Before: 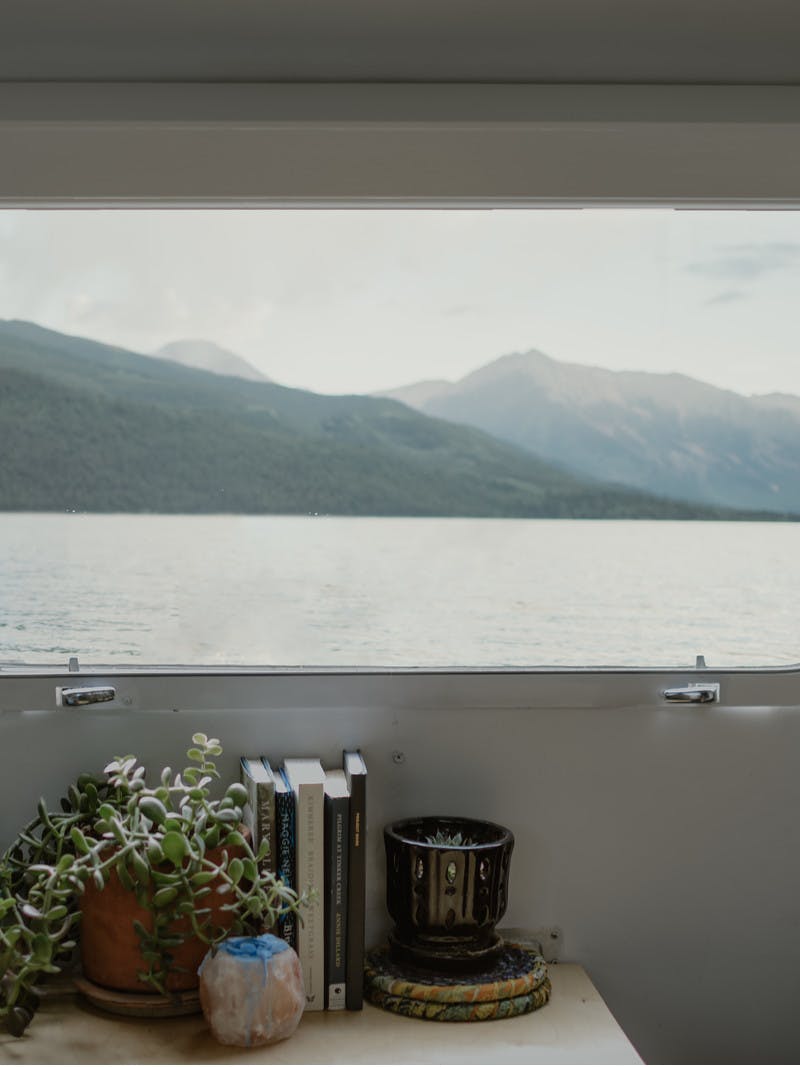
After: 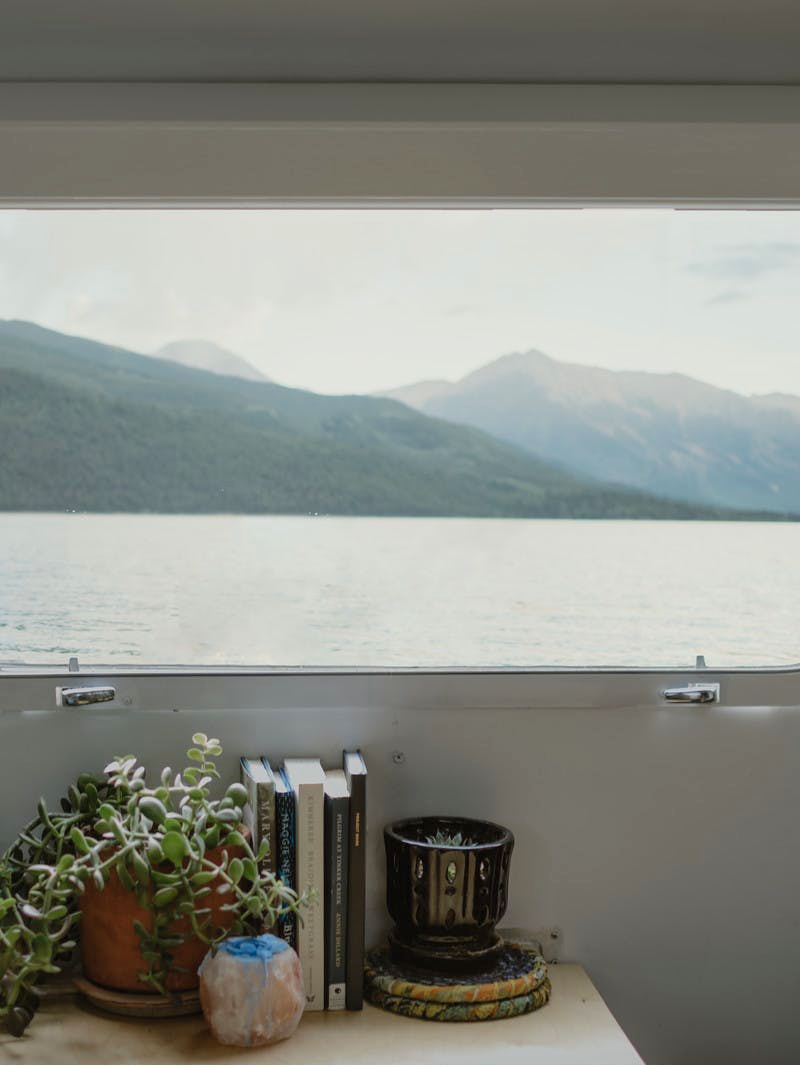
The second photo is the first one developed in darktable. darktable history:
contrast brightness saturation: contrast 0.071, brightness 0.082, saturation 0.181
color correction: highlights b* 0.051
